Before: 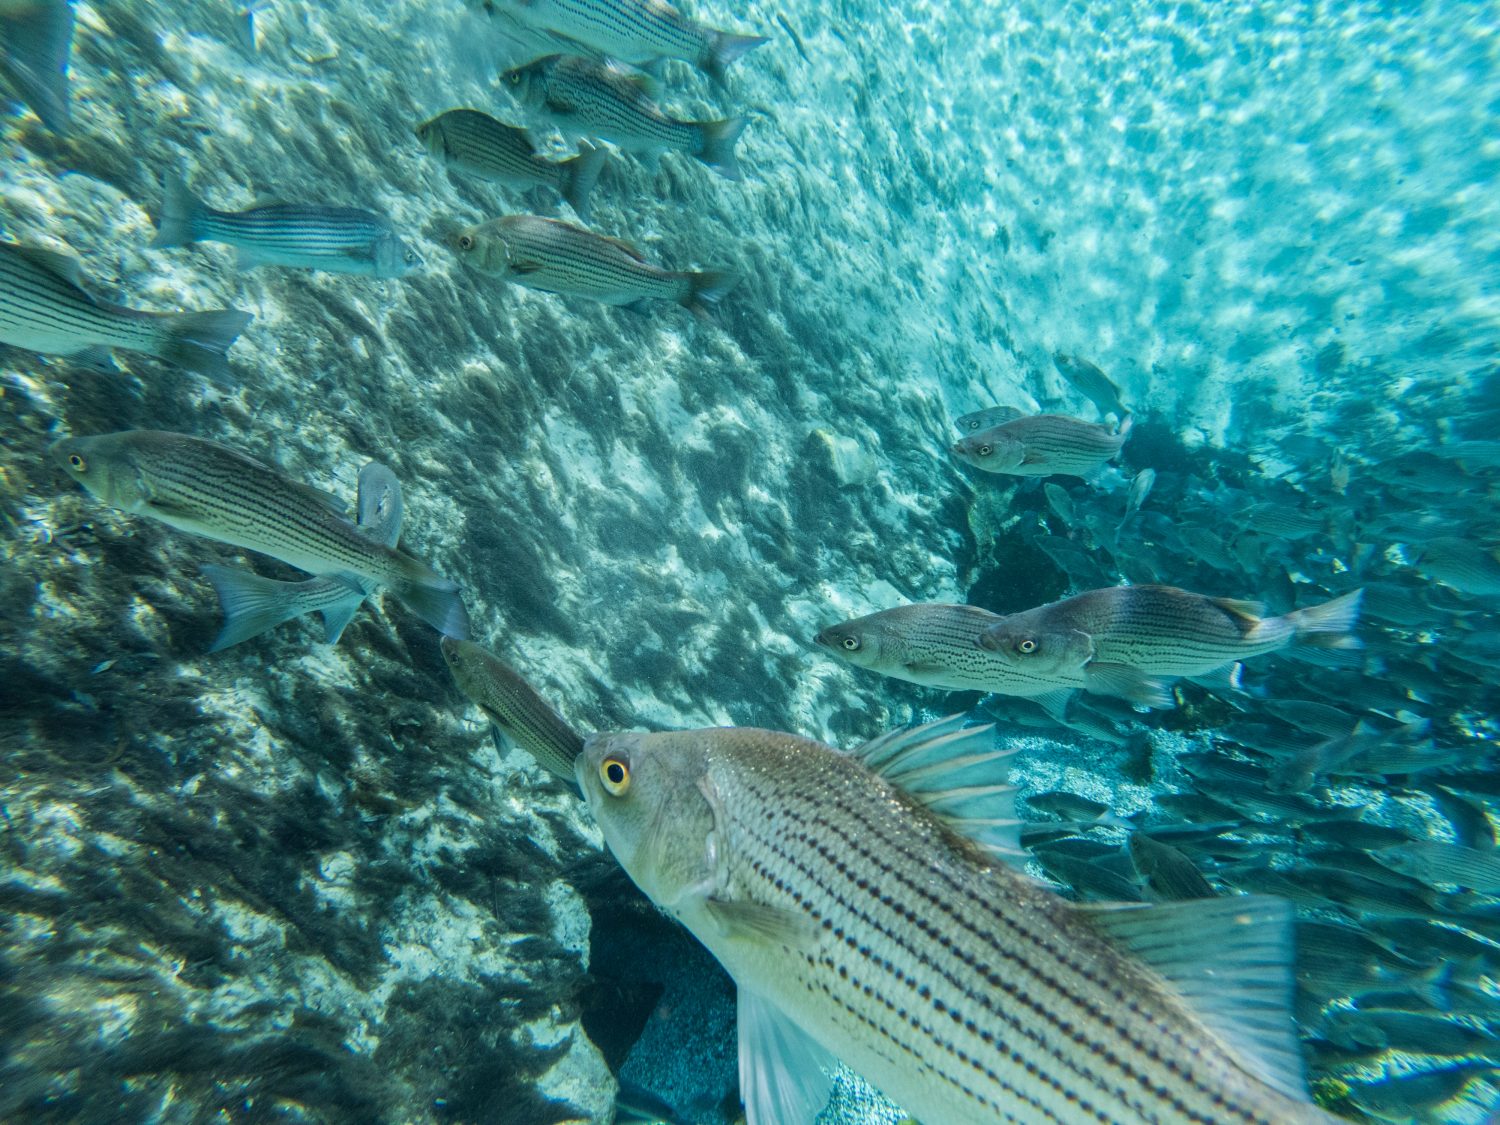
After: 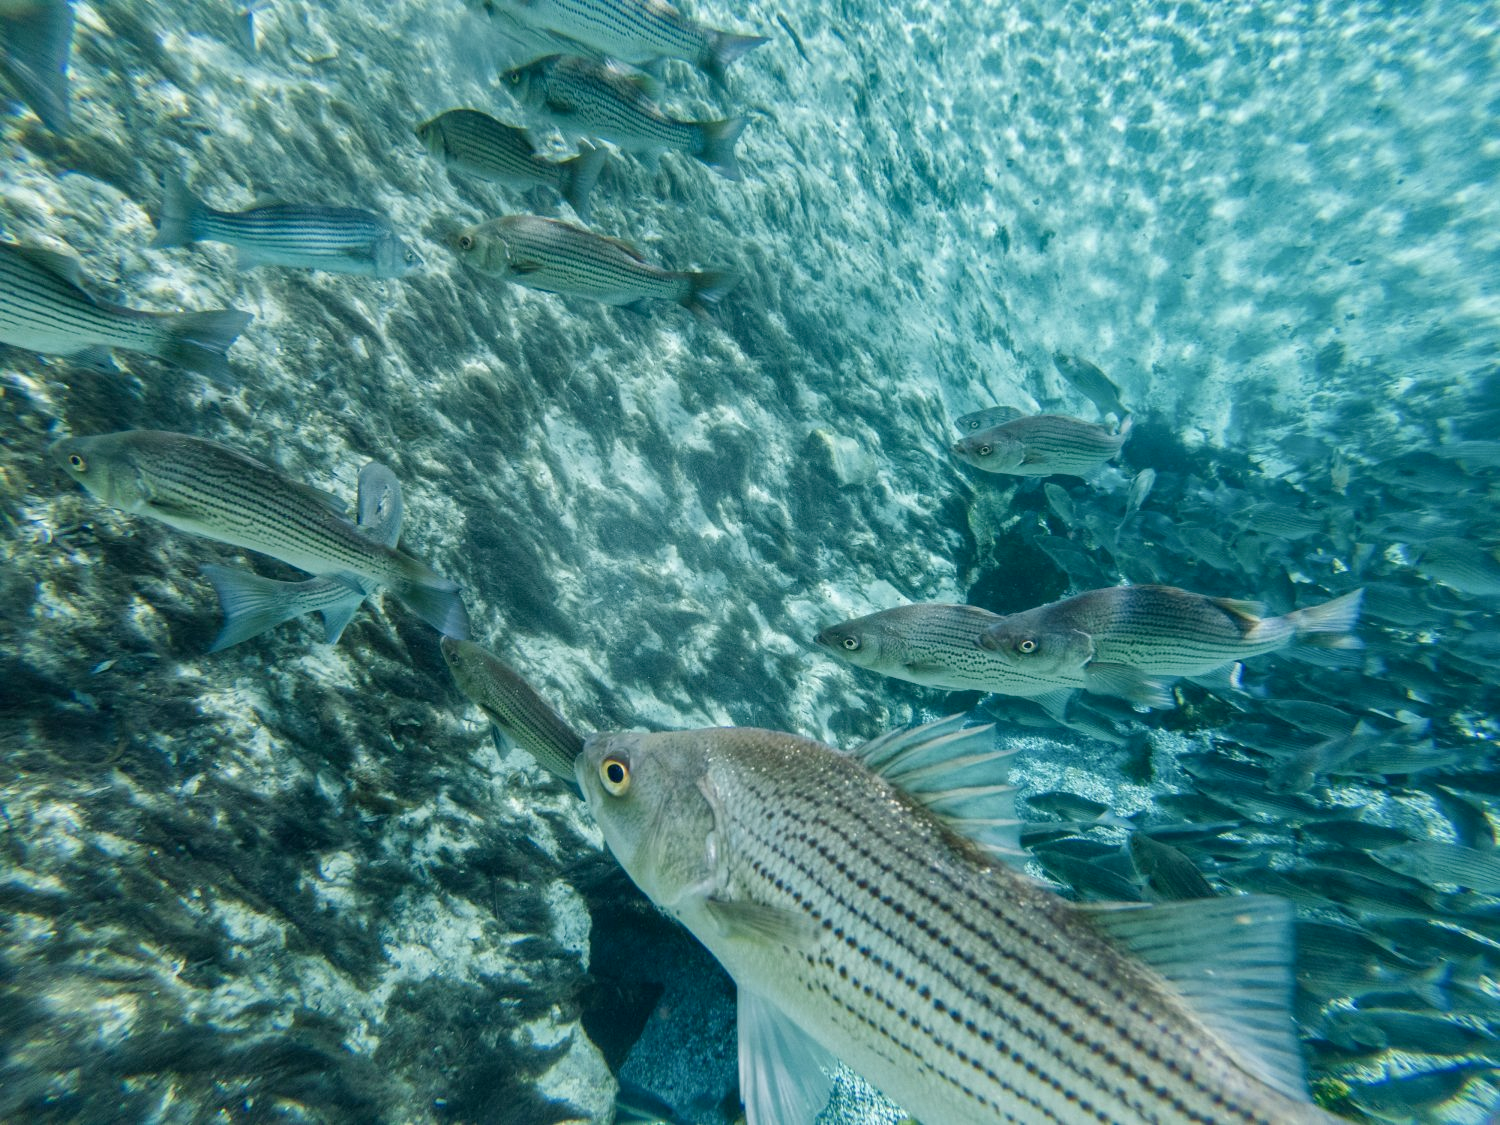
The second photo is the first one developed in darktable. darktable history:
local contrast: mode bilateral grid, contrast 9, coarseness 25, detail 115%, midtone range 0.2
color balance rgb: linear chroma grading › global chroma 0.427%, perceptual saturation grading › global saturation 0.432%, perceptual saturation grading › highlights -25.516%, perceptual saturation grading › shadows 29.367%, global vibrance -22.774%
shadows and highlights: low approximation 0.01, soften with gaussian
